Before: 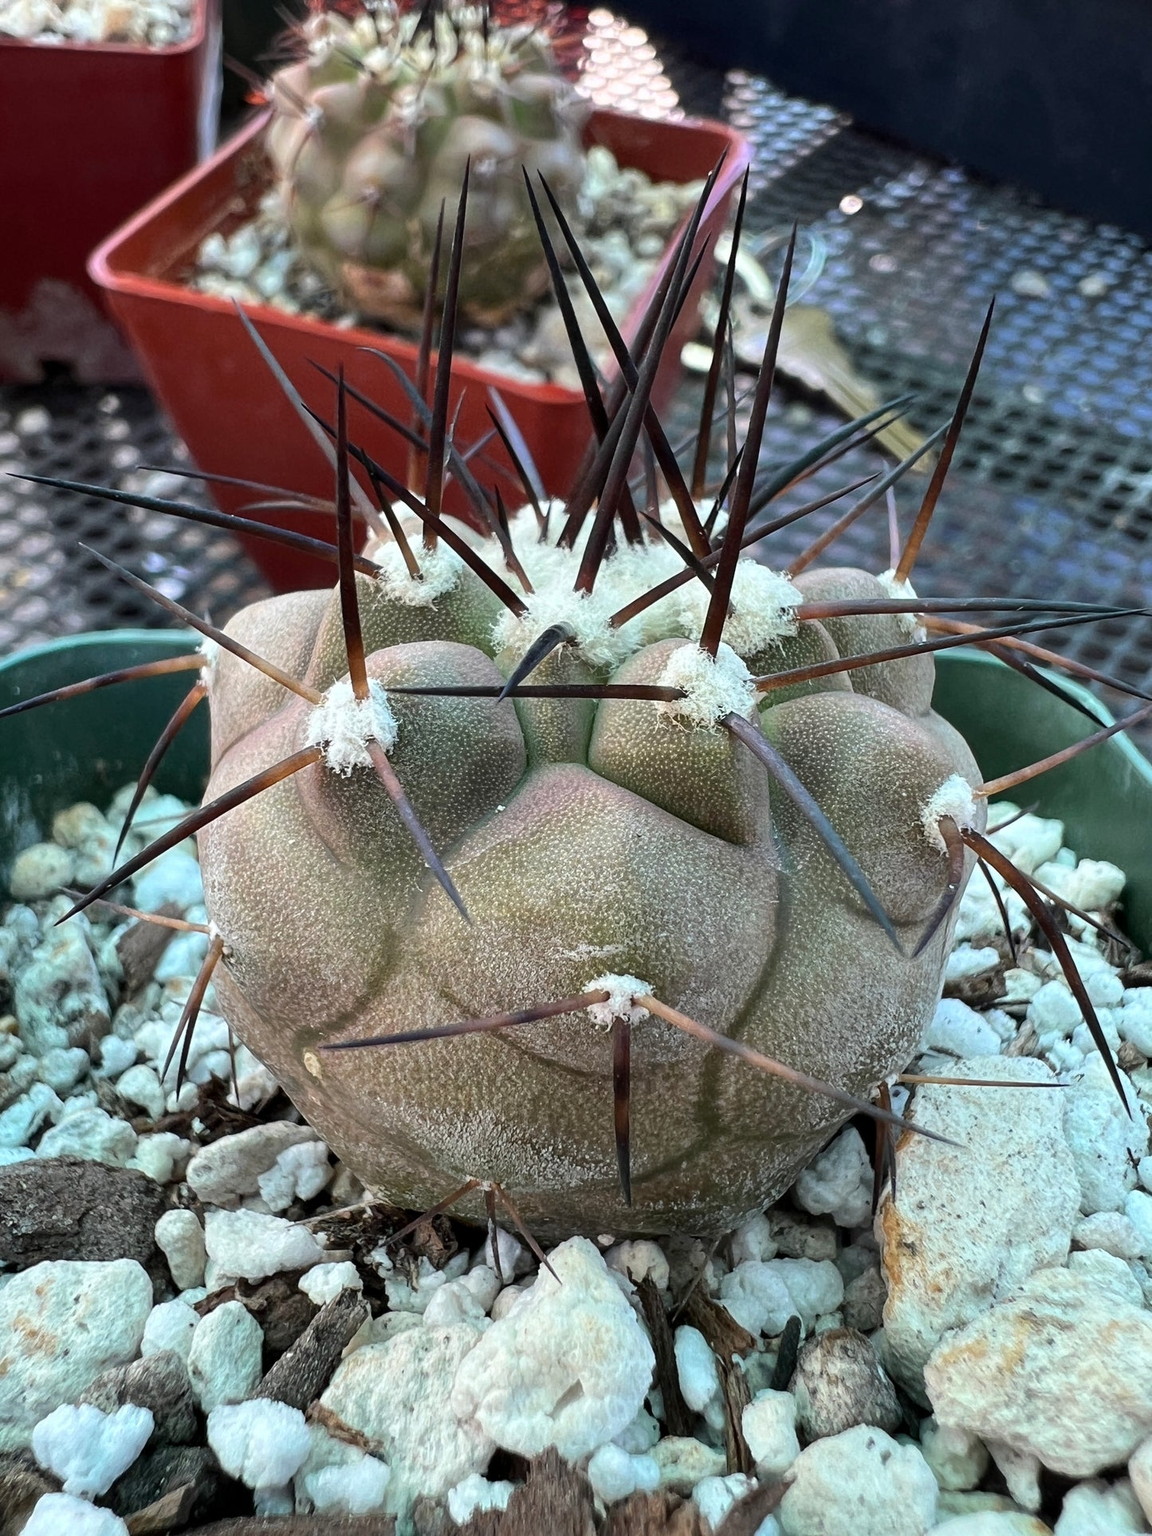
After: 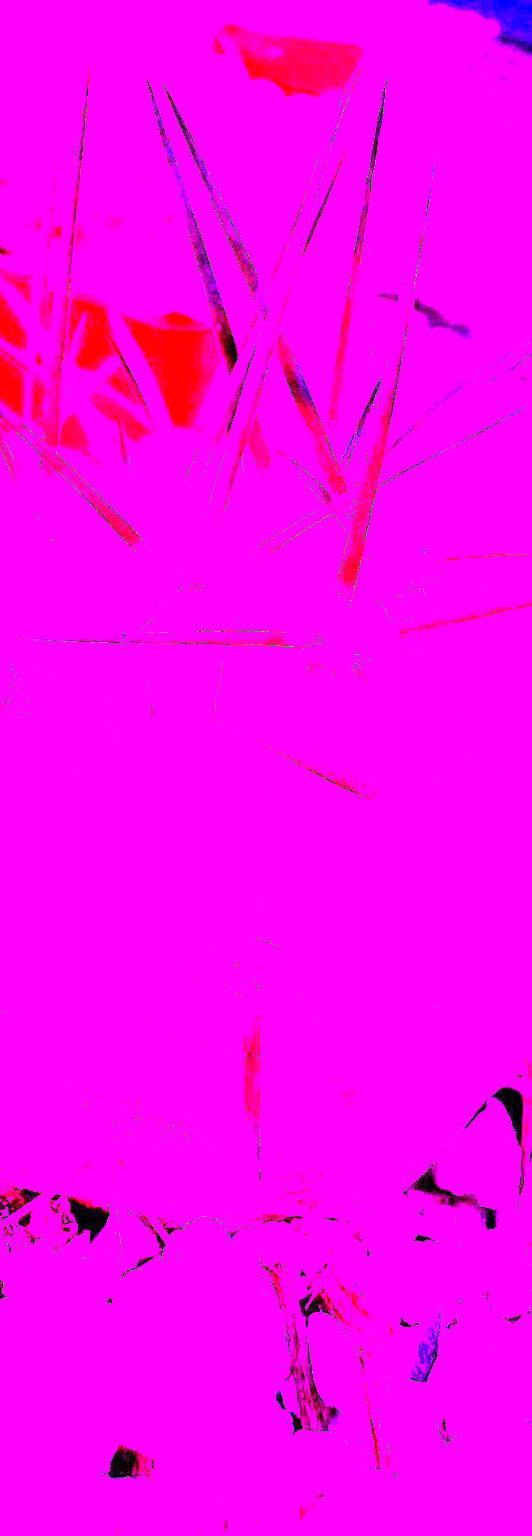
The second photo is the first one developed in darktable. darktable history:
crop: left 33.452%, top 6.025%, right 23.155%
white balance: red 8, blue 8
contrast brightness saturation: contrast 0.24, brightness 0.26, saturation 0.39
